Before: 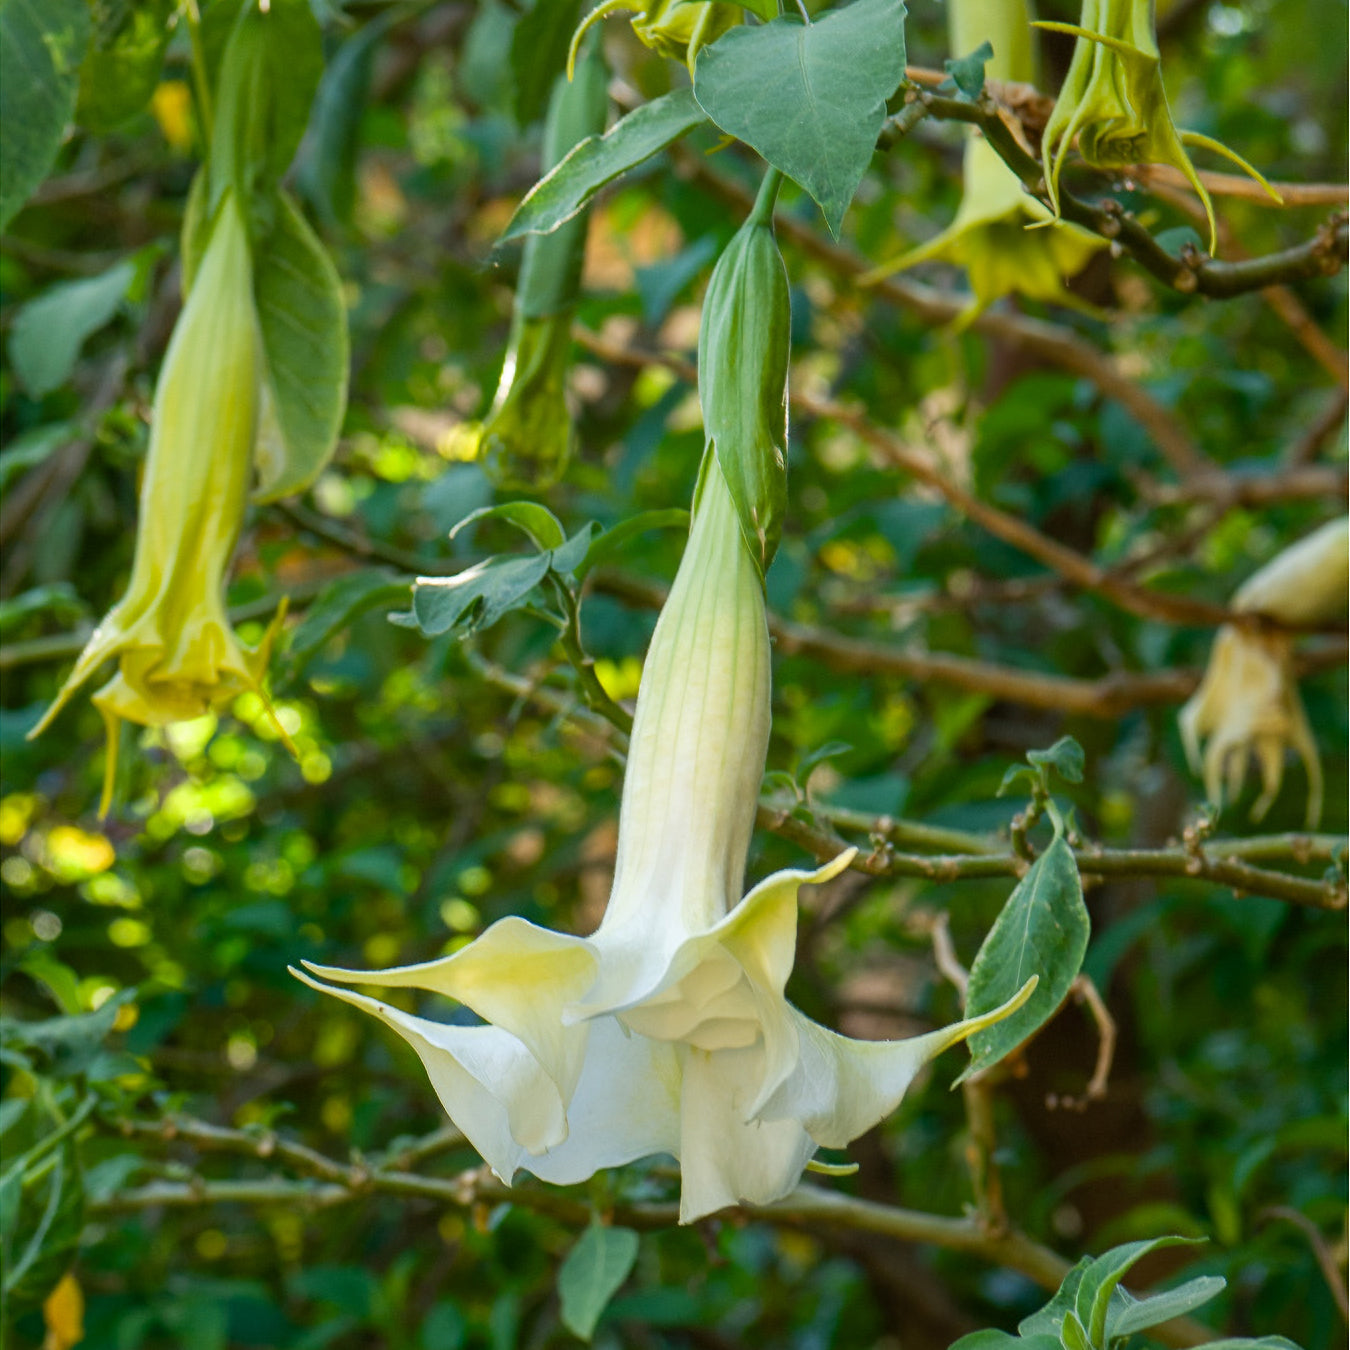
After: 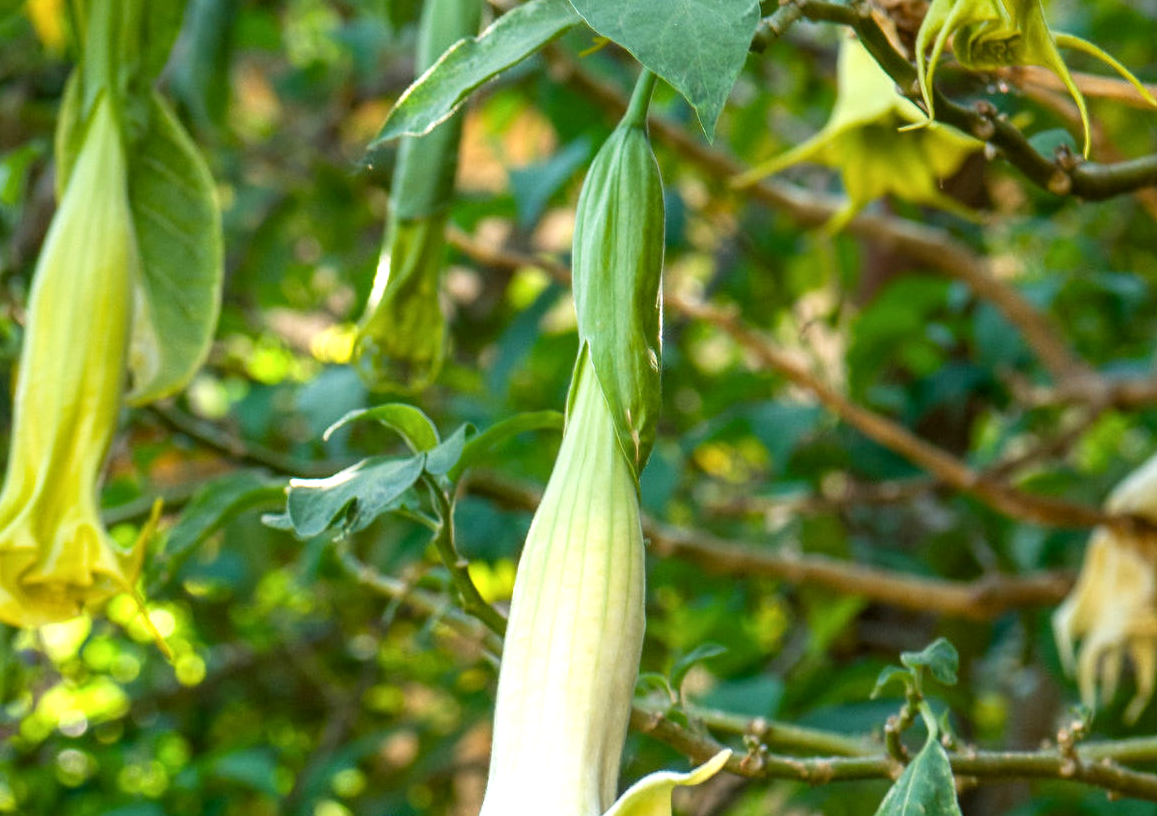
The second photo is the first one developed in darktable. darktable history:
exposure: exposure 0.473 EV, compensate highlight preservation false
crop and rotate: left 9.372%, top 7.261%, right 4.891%, bottom 32.265%
local contrast: highlights 104%, shadows 102%, detail 119%, midtone range 0.2
